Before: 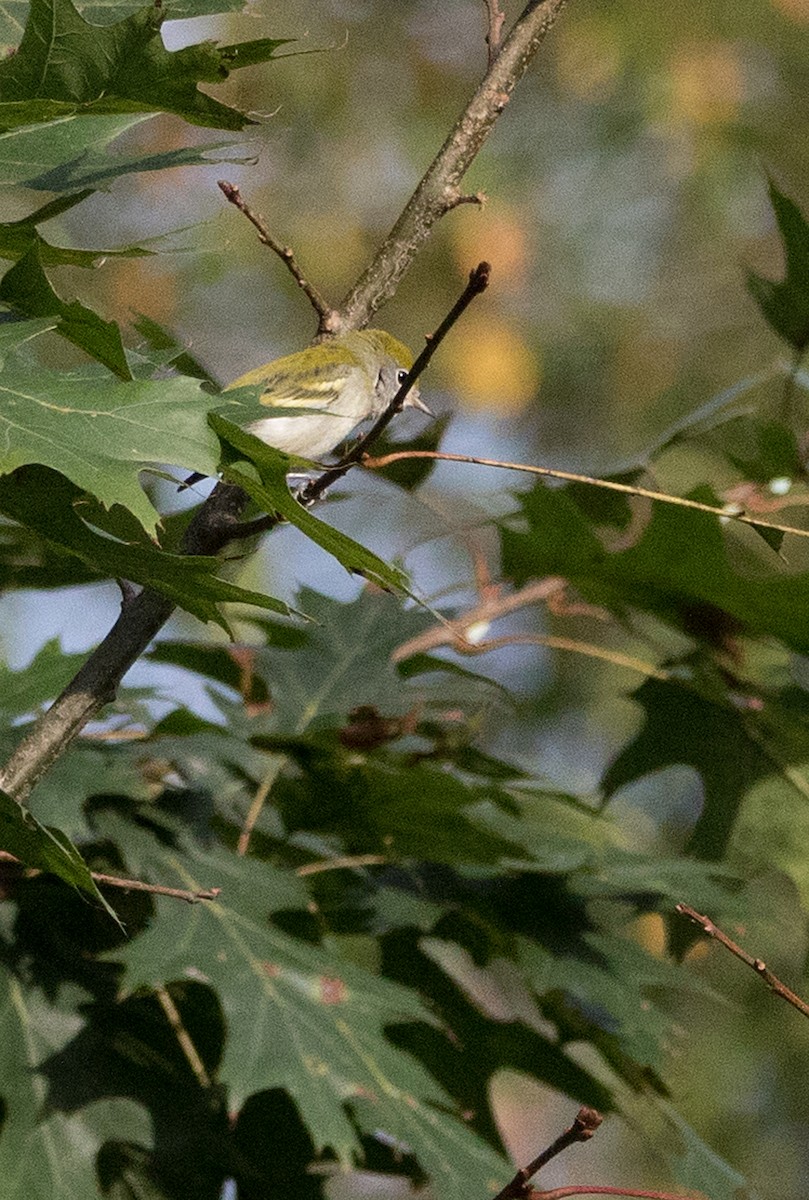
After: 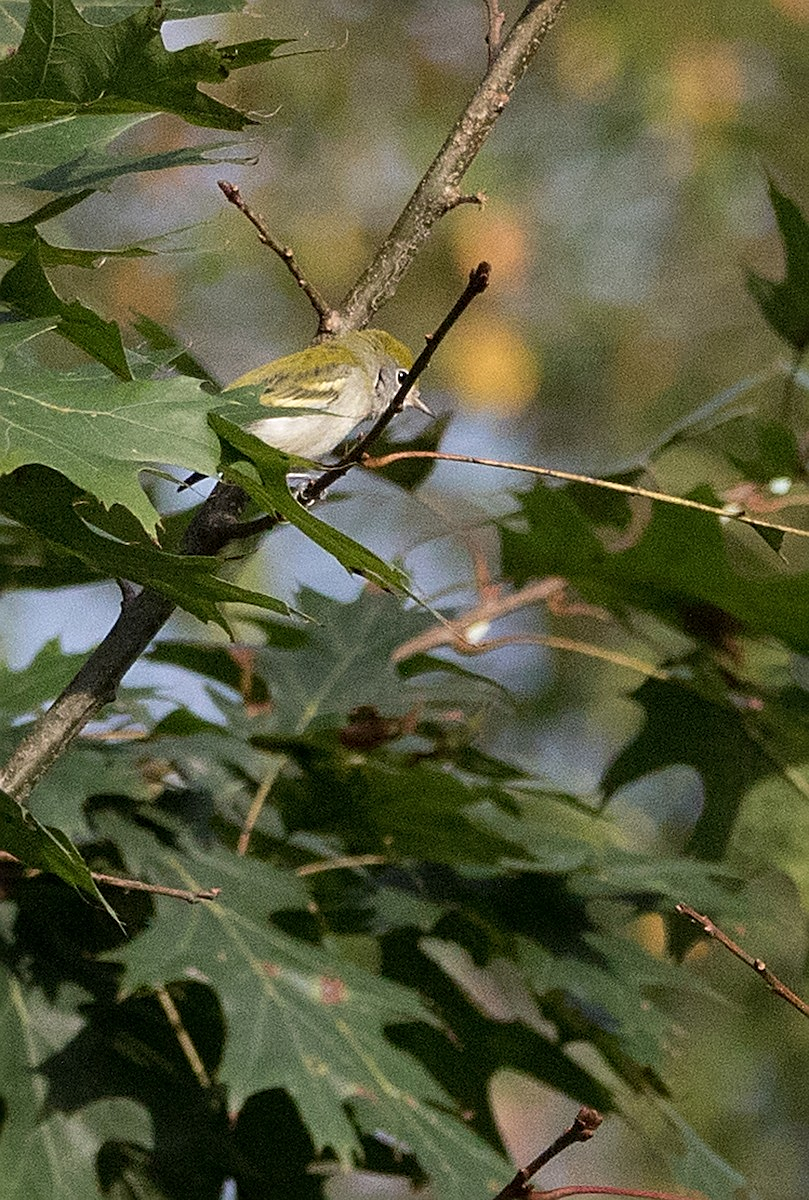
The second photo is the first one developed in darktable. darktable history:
sharpen: on, module defaults
base curve: preserve colors none
exposure: exposure 0.02 EV, compensate highlight preservation false
